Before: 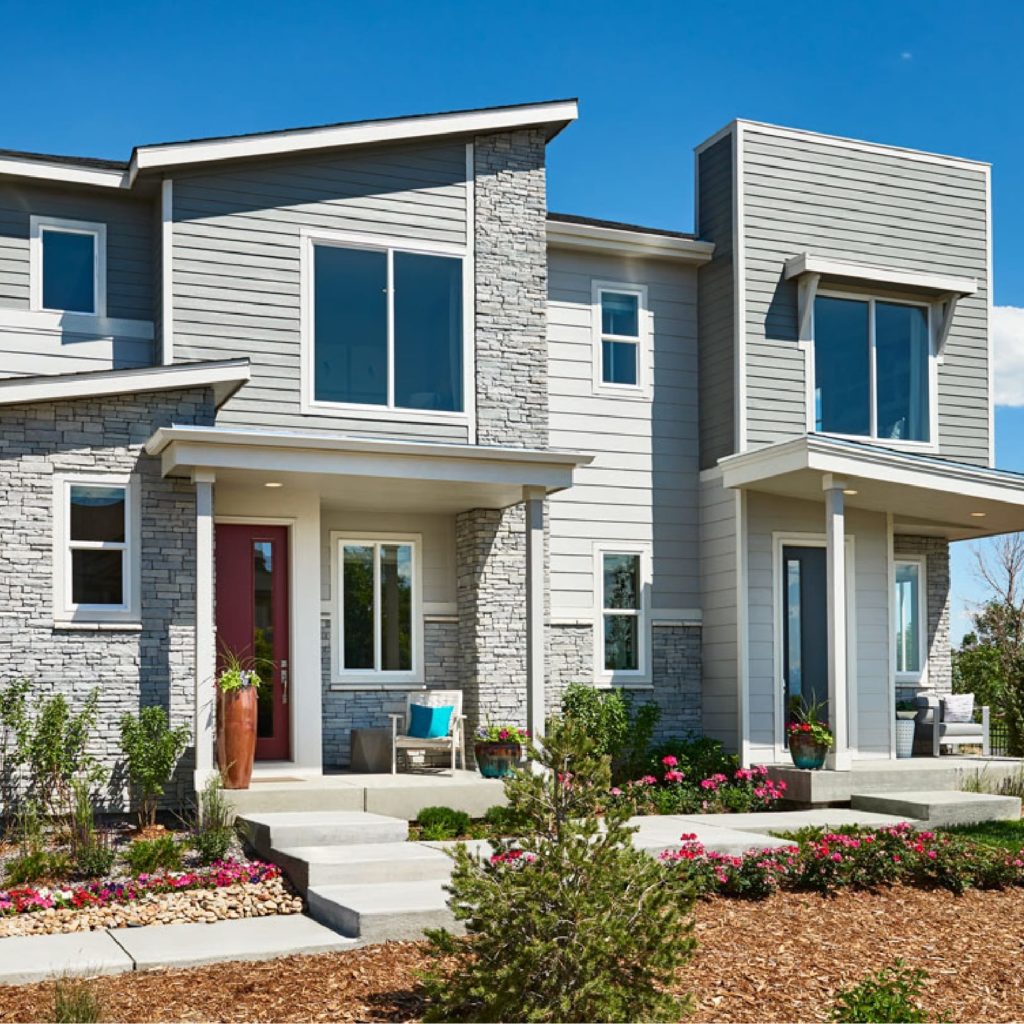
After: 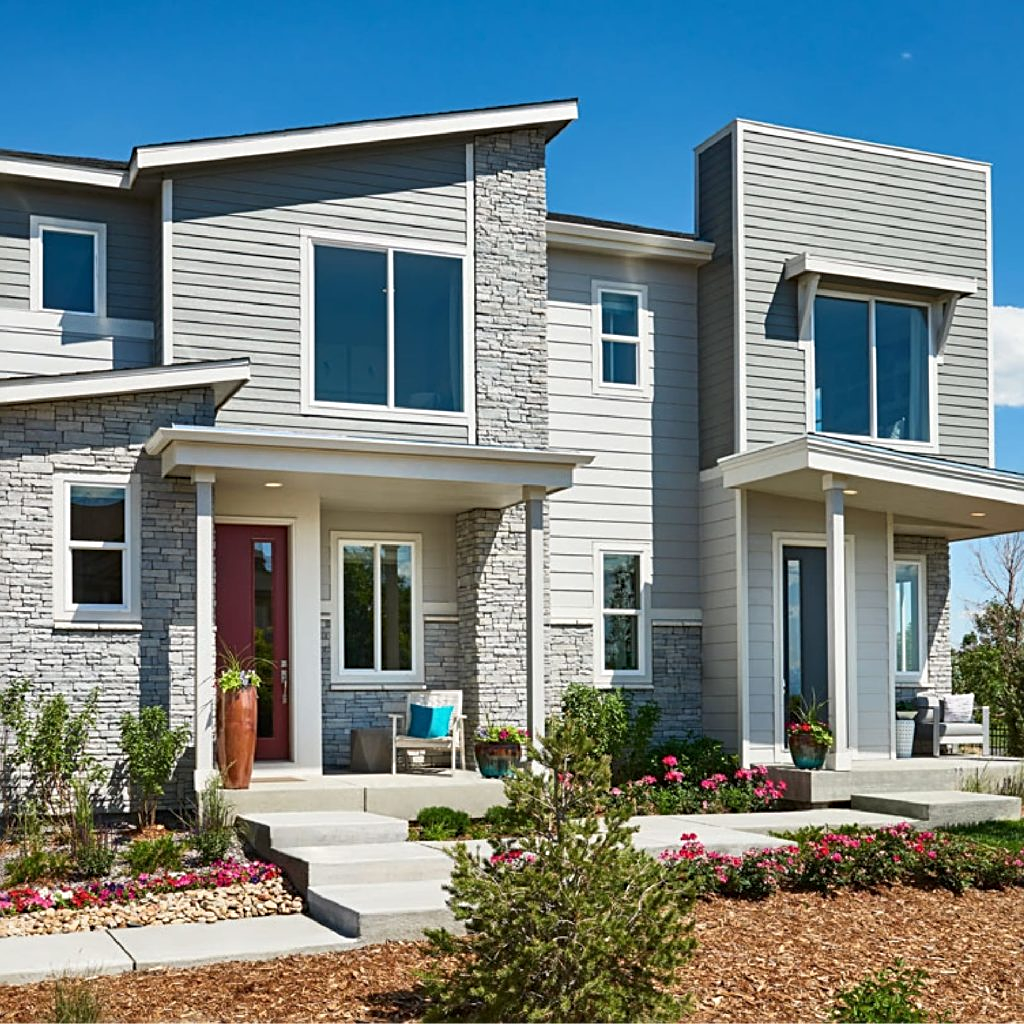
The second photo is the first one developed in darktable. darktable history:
sharpen: radius 2.524, amount 0.338
